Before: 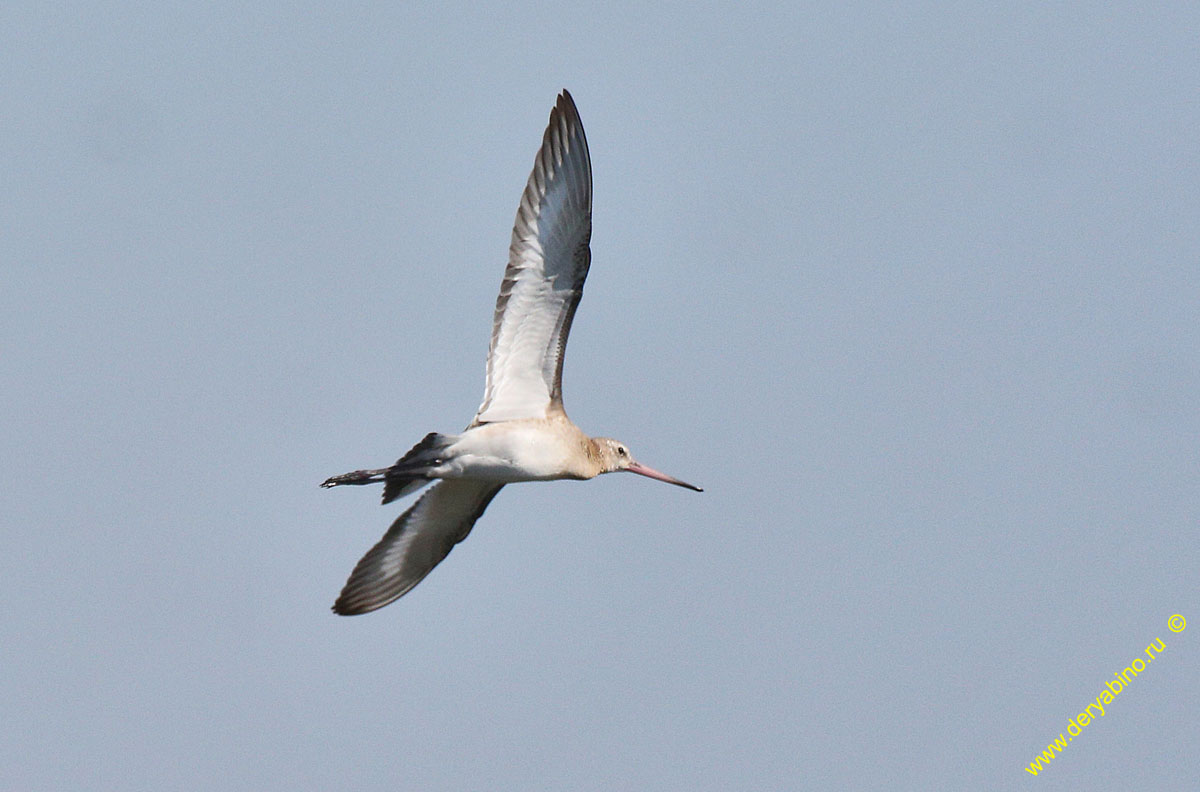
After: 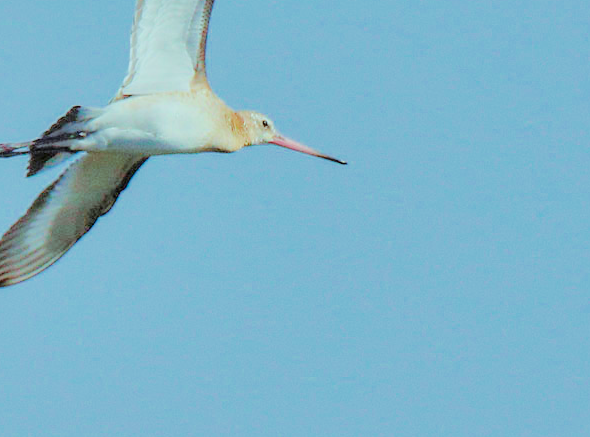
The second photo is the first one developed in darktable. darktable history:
color balance rgb: highlights gain › luminance 15.317%, highlights gain › chroma 3.982%, highlights gain › hue 206.68°, perceptual saturation grading › global saturation 37.114%, global vibrance 20%
crop: left 29.69%, top 41.297%, right 21.11%, bottom 3.484%
exposure: black level correction 0, exposure 0.704 EV, compensate highlight preservation false
tone equalizer: -7 EV 0.141 EV, -6 EV 0.573 EV, -5 EV 1.16 EV, -4 EV 1.36 EV, -3 EV 1.15 EV, -2 EV 0.6 EV, -1 EV 0.167 EV, edges refinement/feathering 500, mask exposure compensation -1.57 EV, preserve details no
shadows and highlights: shadows -19.99, white point adjustment -2.05, highlights -34.92
filmic rgb: black relative exposure -8.85 EV, white relative exposure 4.99 EV, target black luminance 0%, hardness 3.79, latitude 66.74%, contrast 0.815, highlights saturation mix 10.9%, shadows ↔ highlights balance 20.22%, add noise in highlights 0, color science v3 (2019), use custom middle-gray values true, contrast in highlights soft
local contrast: on, module defaults
